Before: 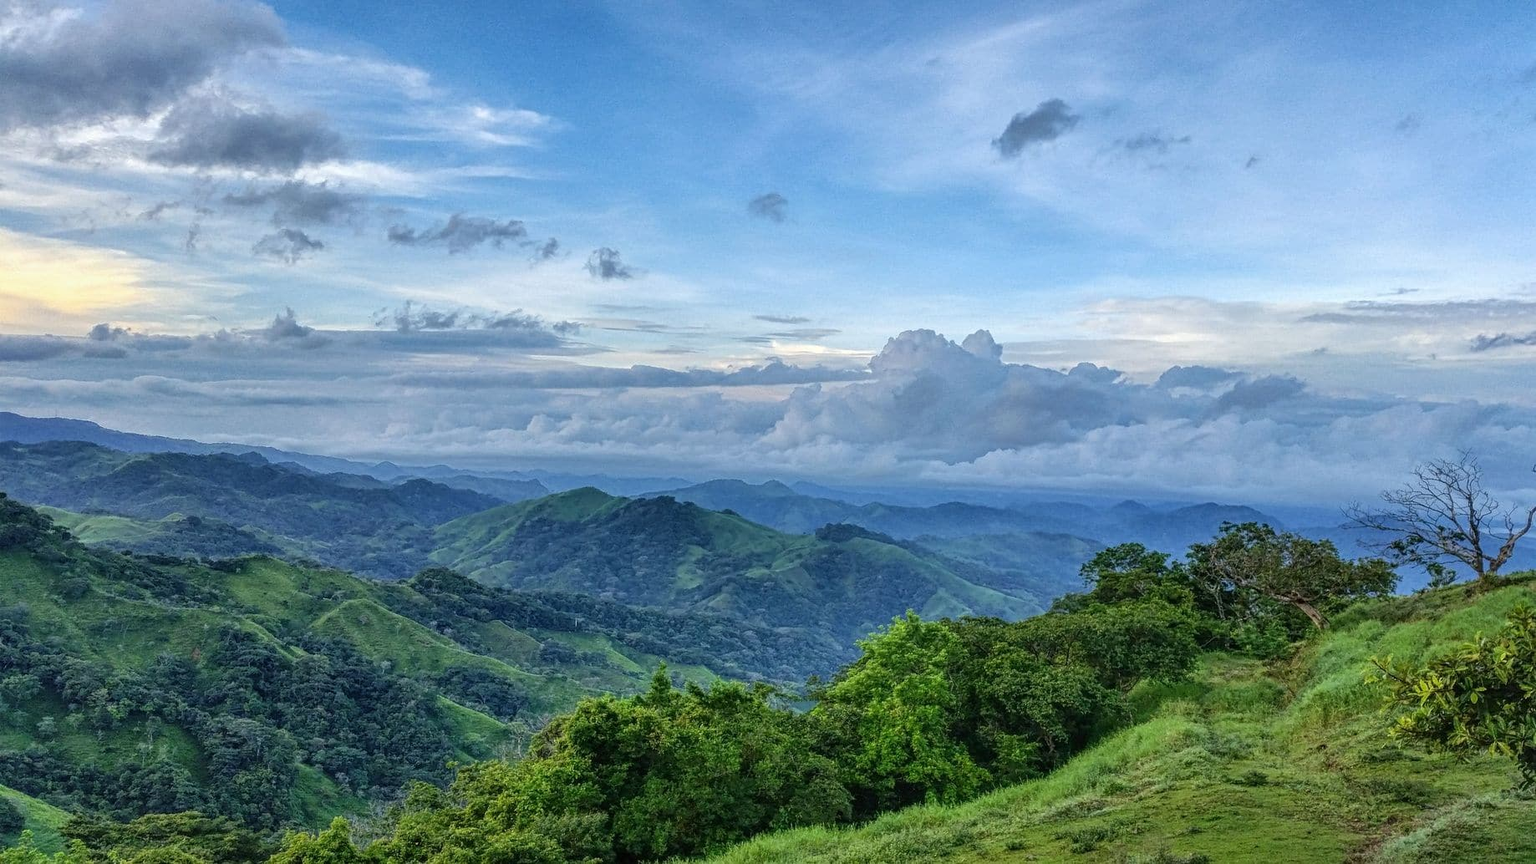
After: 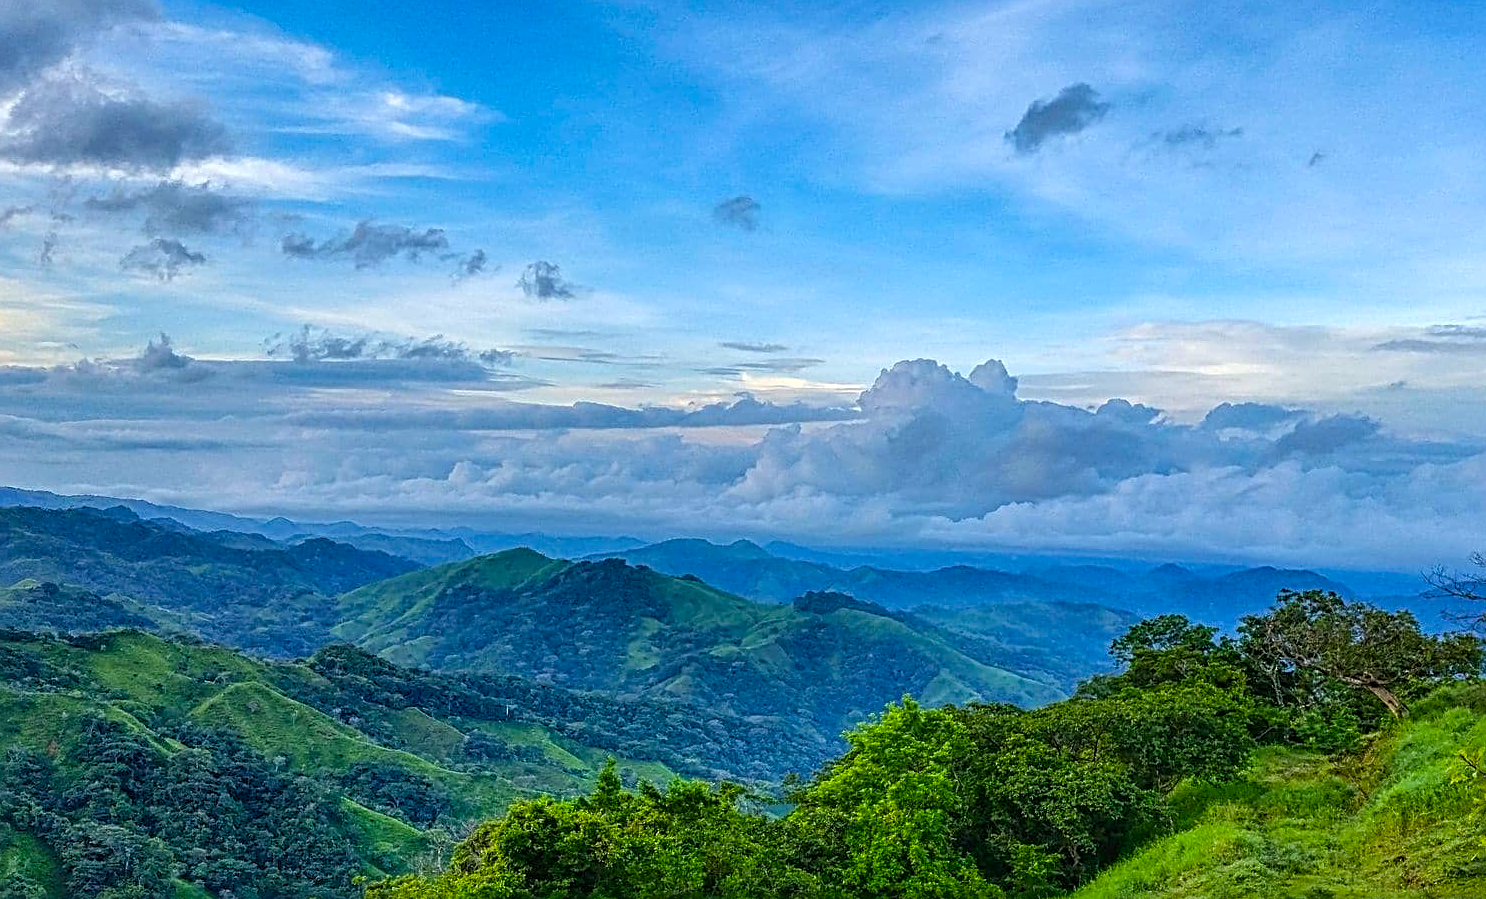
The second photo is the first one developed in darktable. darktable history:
sharpen: radius 2.543, amount 0.636
color balance rgb: linear chroma grading › global chroma 15%, perceptual saturation grading › global saturation 30%
crop: left 9.929%, top 3.475%, right 9.188%, bottom 9.529%
